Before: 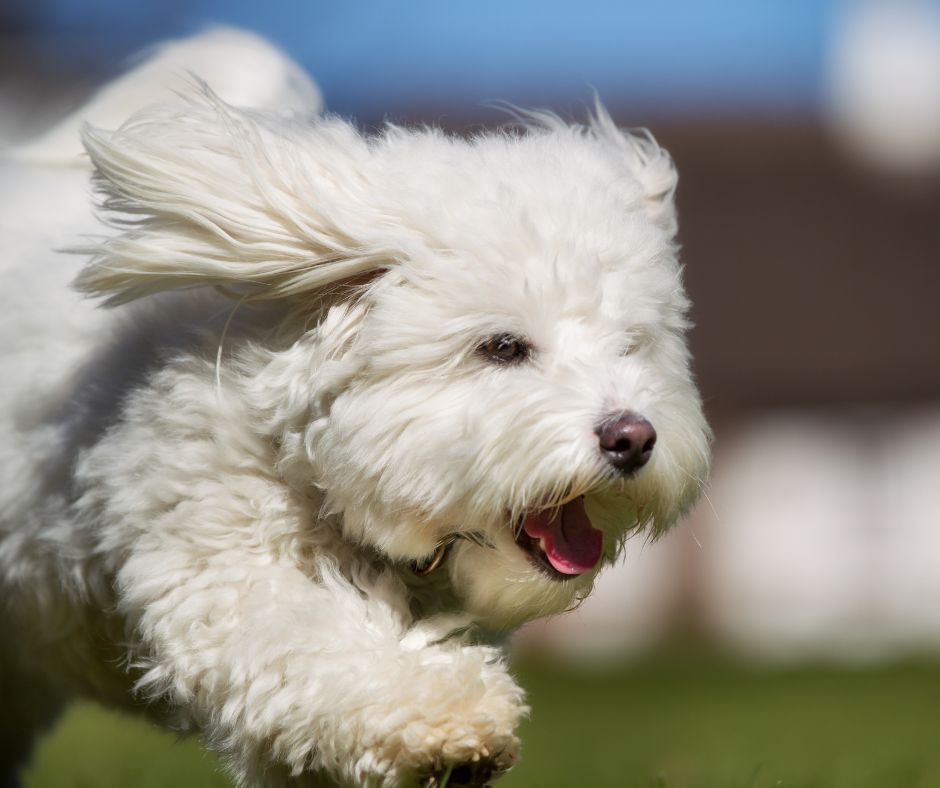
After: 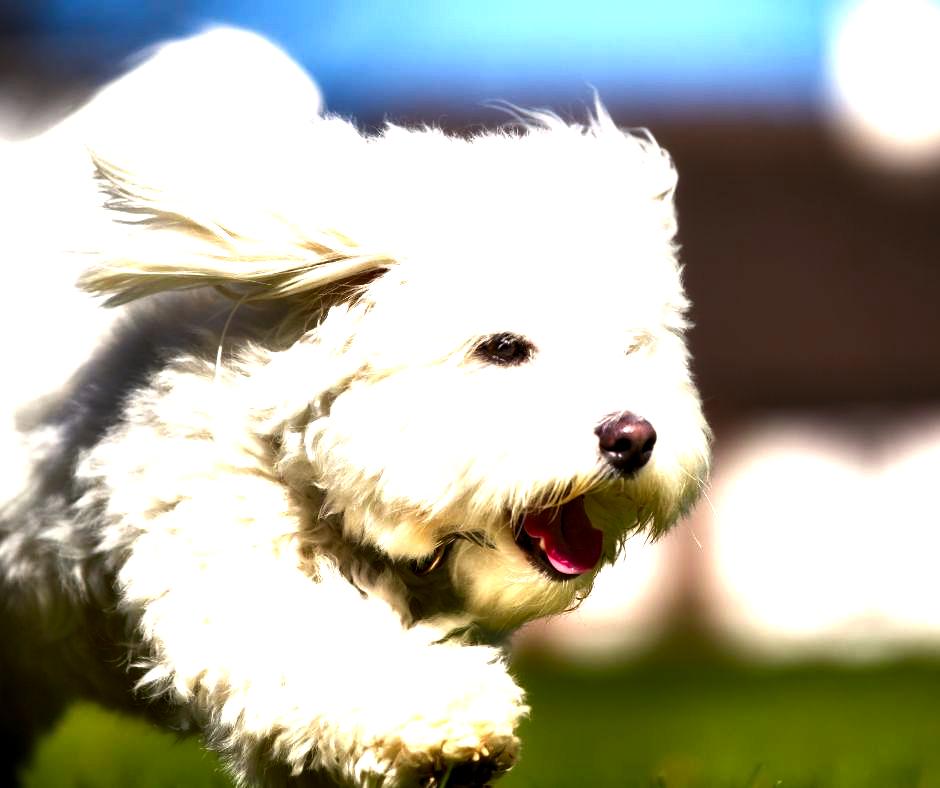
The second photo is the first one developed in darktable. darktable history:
contrast brightness saturation: contrast 0.097, brightness -0.266, saturation 0.137
exposure: exposure 0.521 EV, compensate highlight preservation false
levels: levels [0.012, 0.367, 0.697]
color correction: highlights a* 3.92, highlights b* 5.12
